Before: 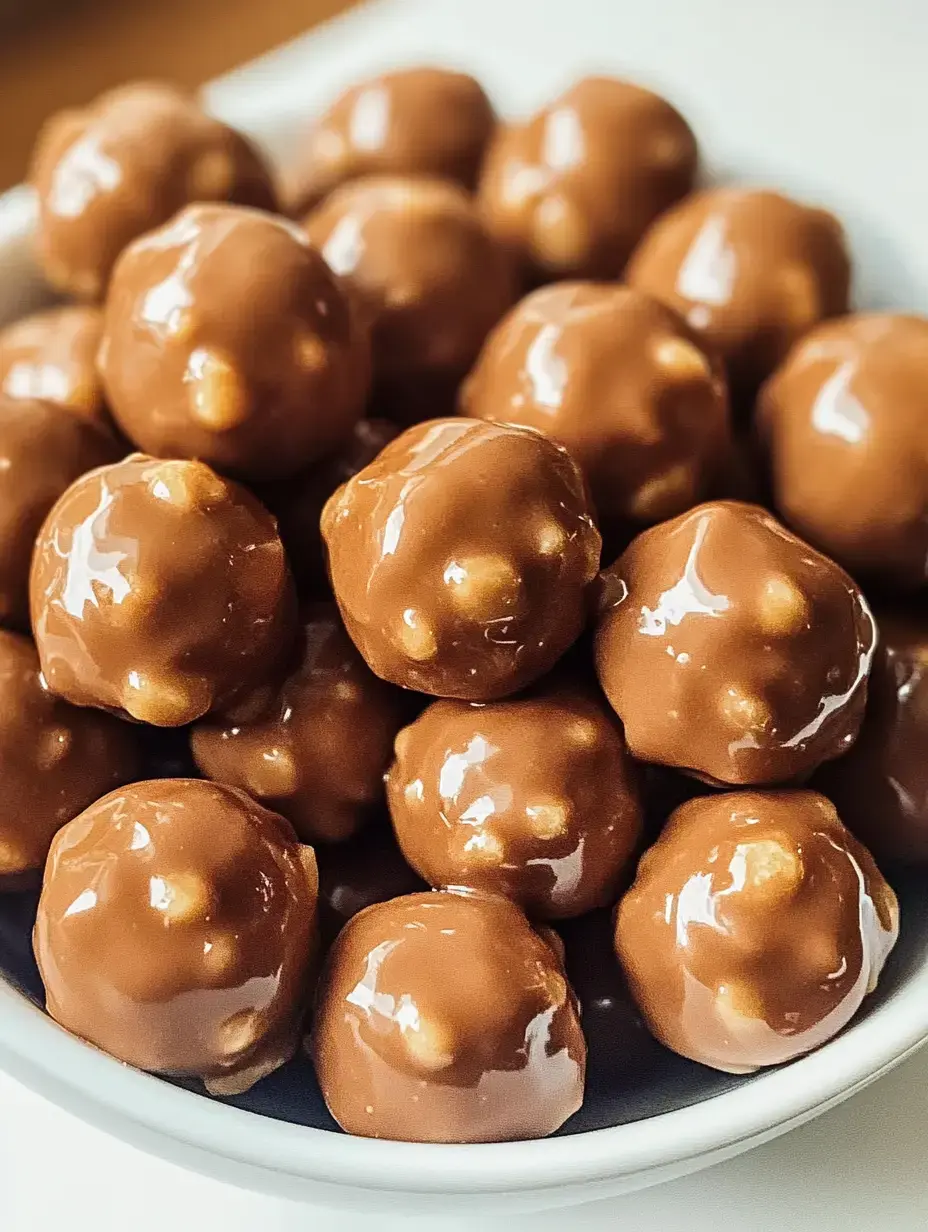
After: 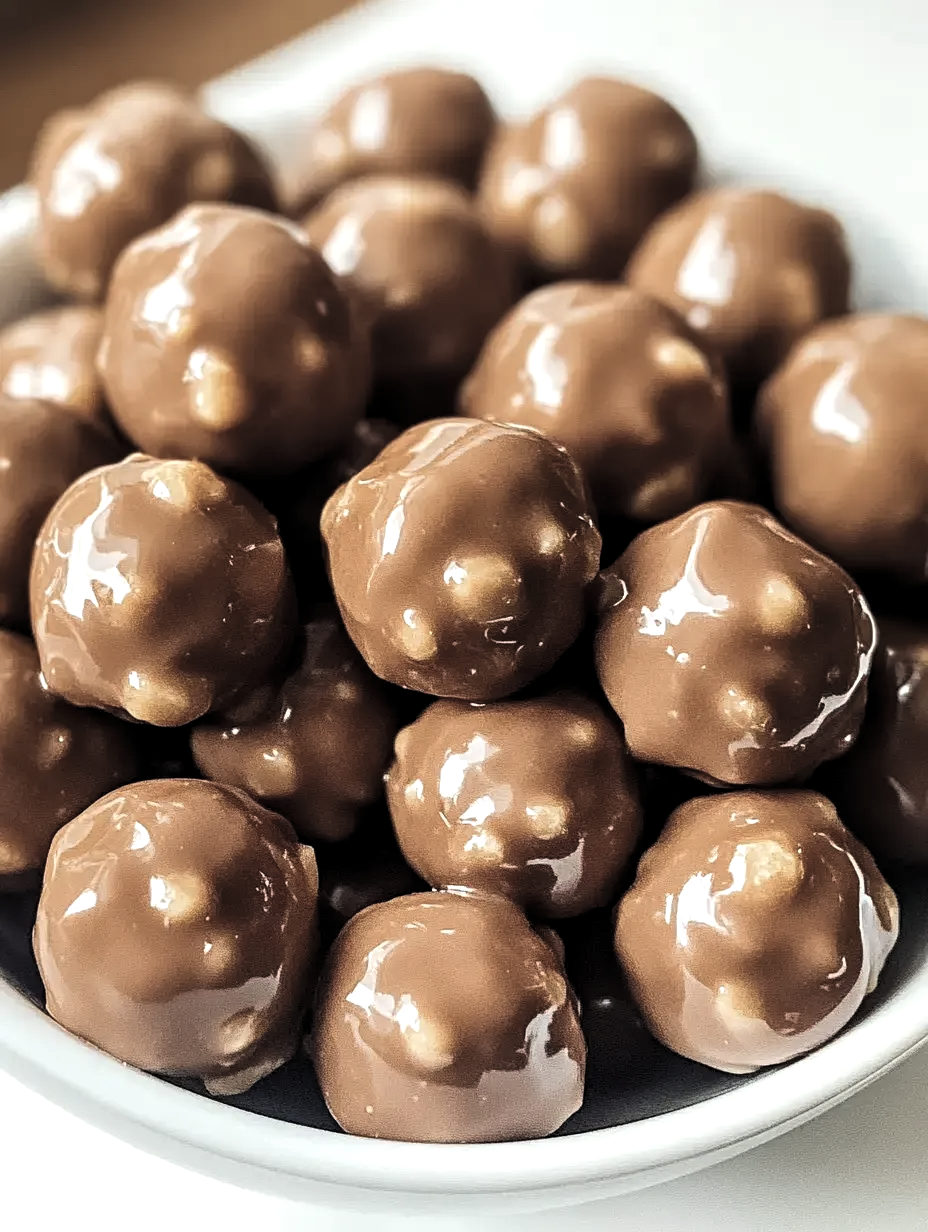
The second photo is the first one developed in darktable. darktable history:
contrast brightness saturation: contrast -0.05, saturation -0.41
levels: levels [0.052, 0.496, 0.908]
